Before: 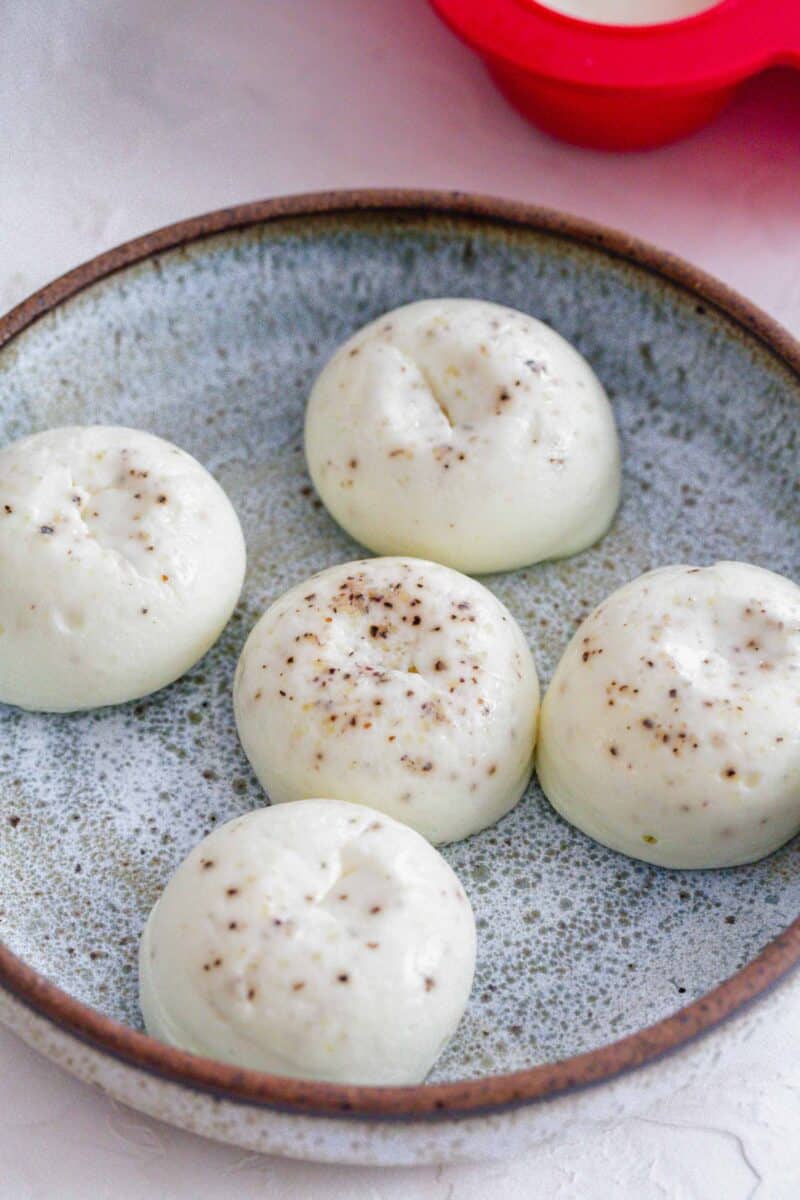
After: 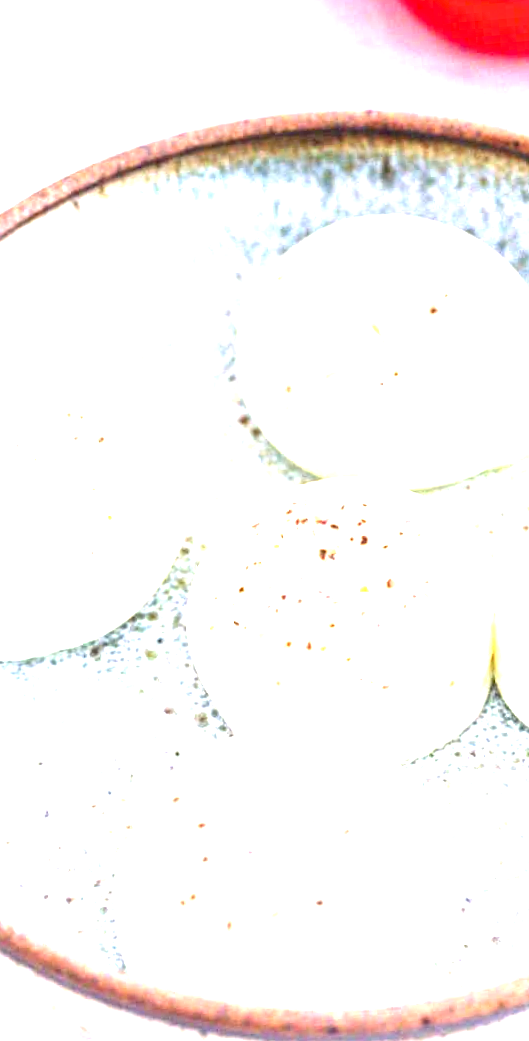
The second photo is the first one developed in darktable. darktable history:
exposure: black level correction 0.001, exposure 2.607 EV, compensate exposure bias true, compensate highlight preservation false
rotate and perspective: rotation -4.57°, crop left 0.054, crop right 0.944, crop top 0.087, crop bottom 0.914
local contrast: on, module defaults
crop and rotate: left 6.617%, right 26.717%
